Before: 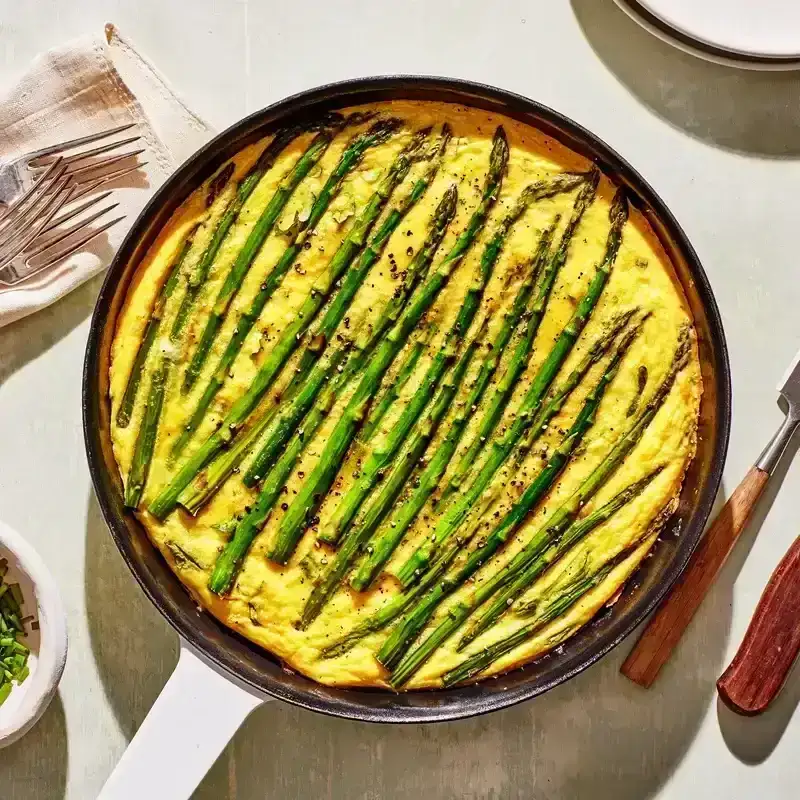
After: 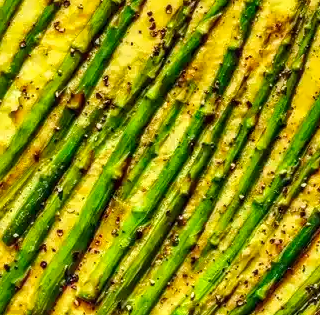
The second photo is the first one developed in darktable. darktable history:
local contrast: on, module defaults
crop: left 30.135%, top 30.339%, right 29.779%, bottom 30.167%
color balance rgb: perceptual saturation grading › global saturation 10.612%, perceptual brilliance grading › mid-tones 9.339%, perceptual brilliance grading › shadows 14.383%, global vibrance 9.582%
shadows and highlights: radius 336.83, shadows 28.53, soften with gaussian
